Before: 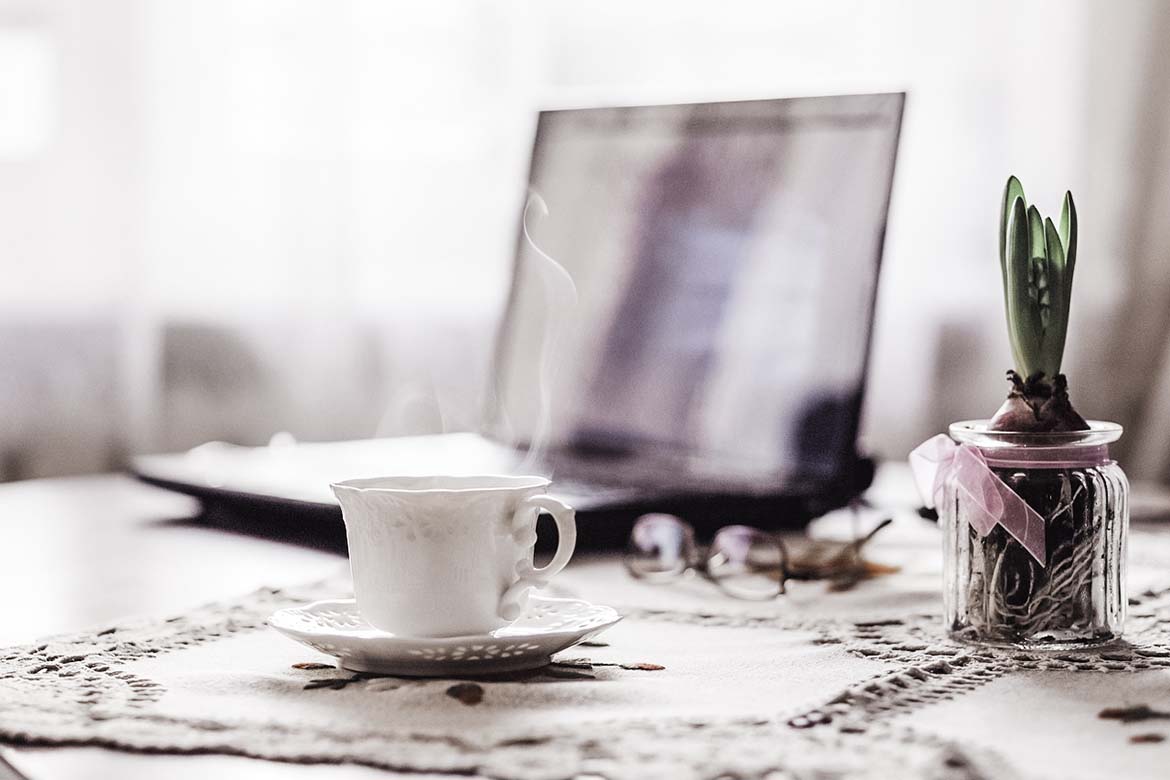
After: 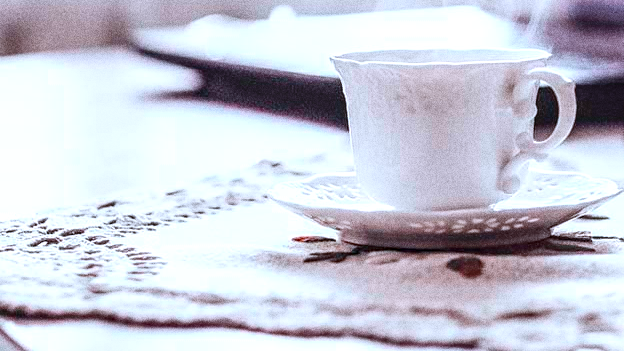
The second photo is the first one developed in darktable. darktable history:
crop and rotate: top 54.778%, right 46.61%, bottom 0.159%
color balance: contrast 10%
grain: coarseness 0.09 ISO, strength 40%
local contrast: on, module defaults
white balance: red 0.967, blue 1.119, emerald 0.756
